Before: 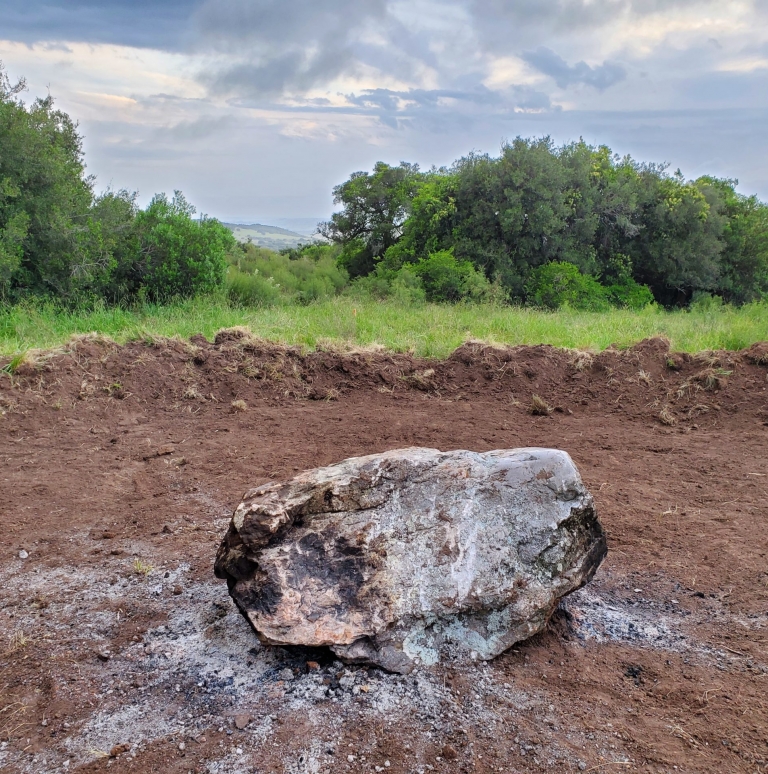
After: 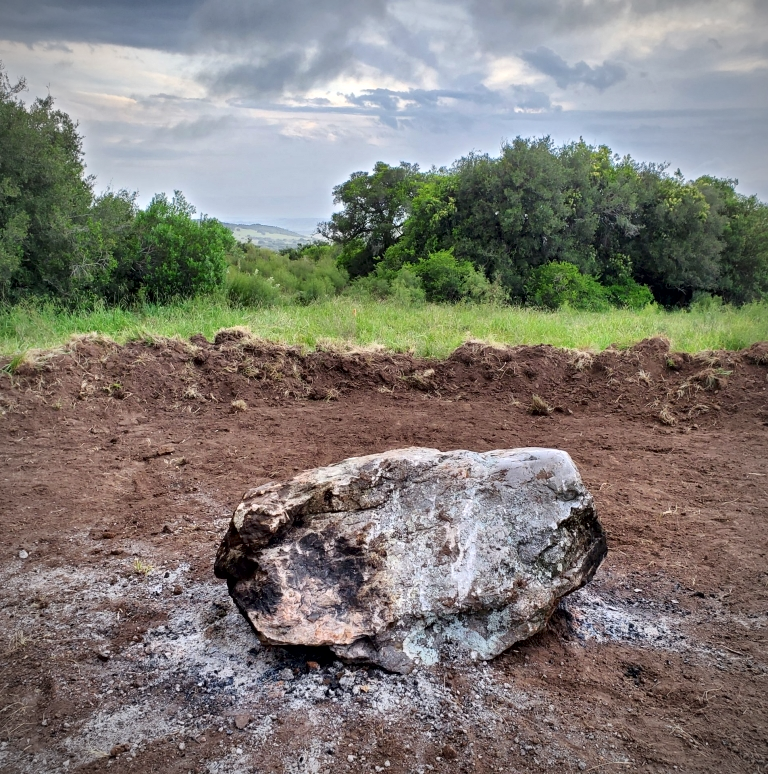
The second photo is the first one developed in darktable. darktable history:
local contrast: mode bilateral grid, contrast 50, coarseness 50, detail 150%, midtone range 0.2
vignetting: fall-off radius 60.92%
